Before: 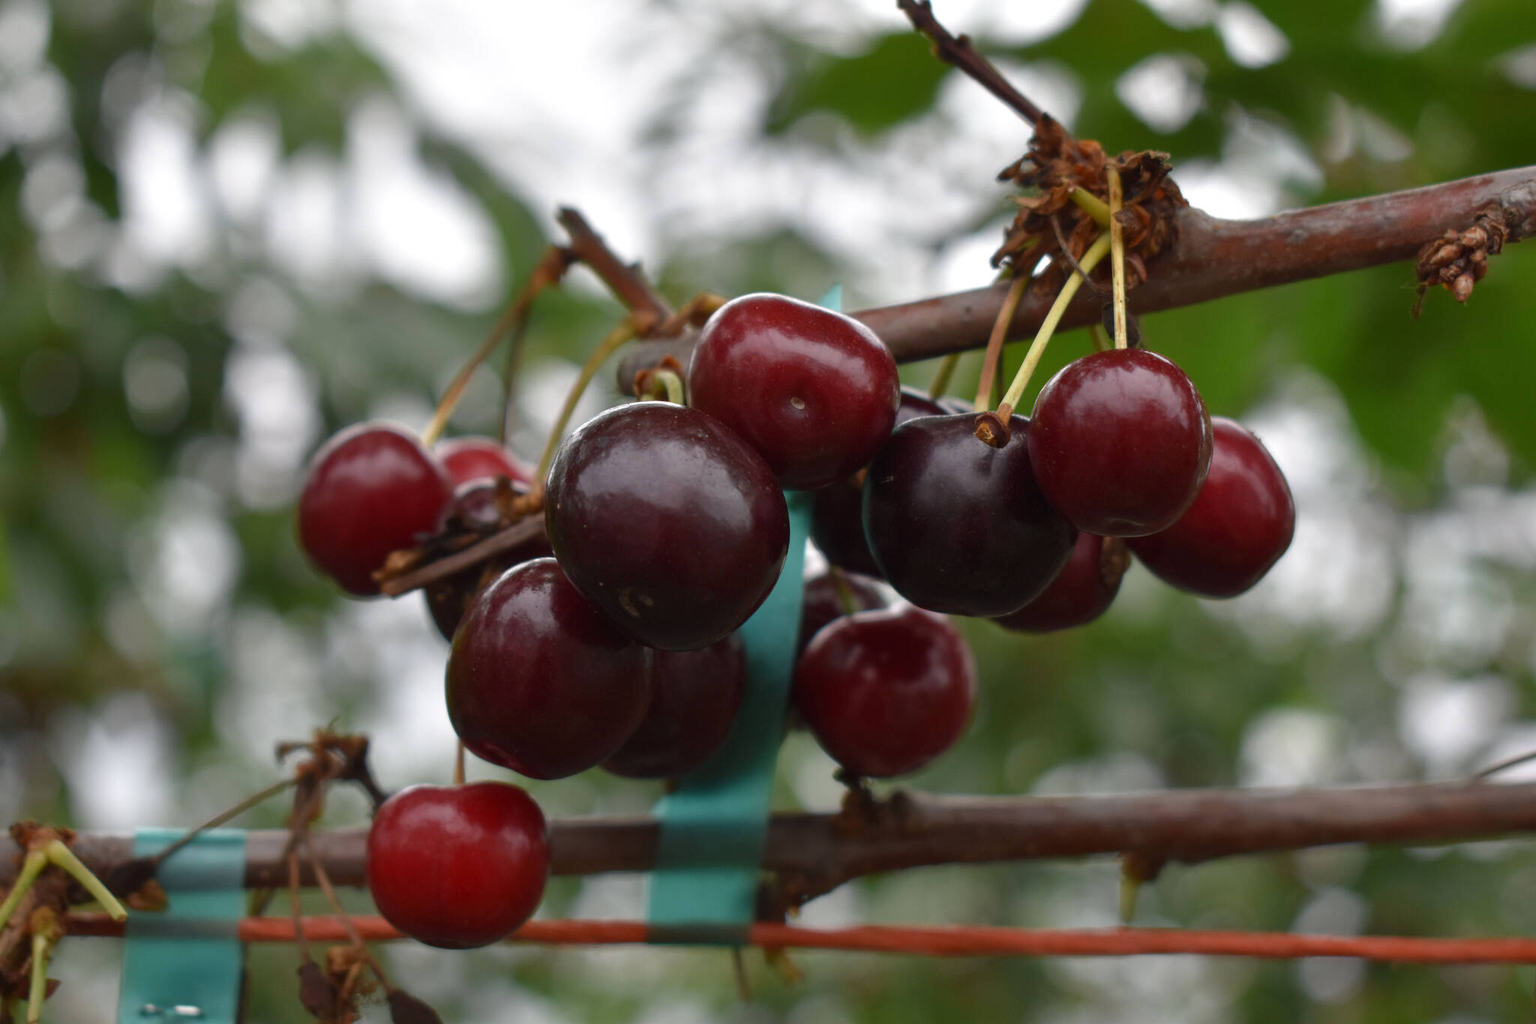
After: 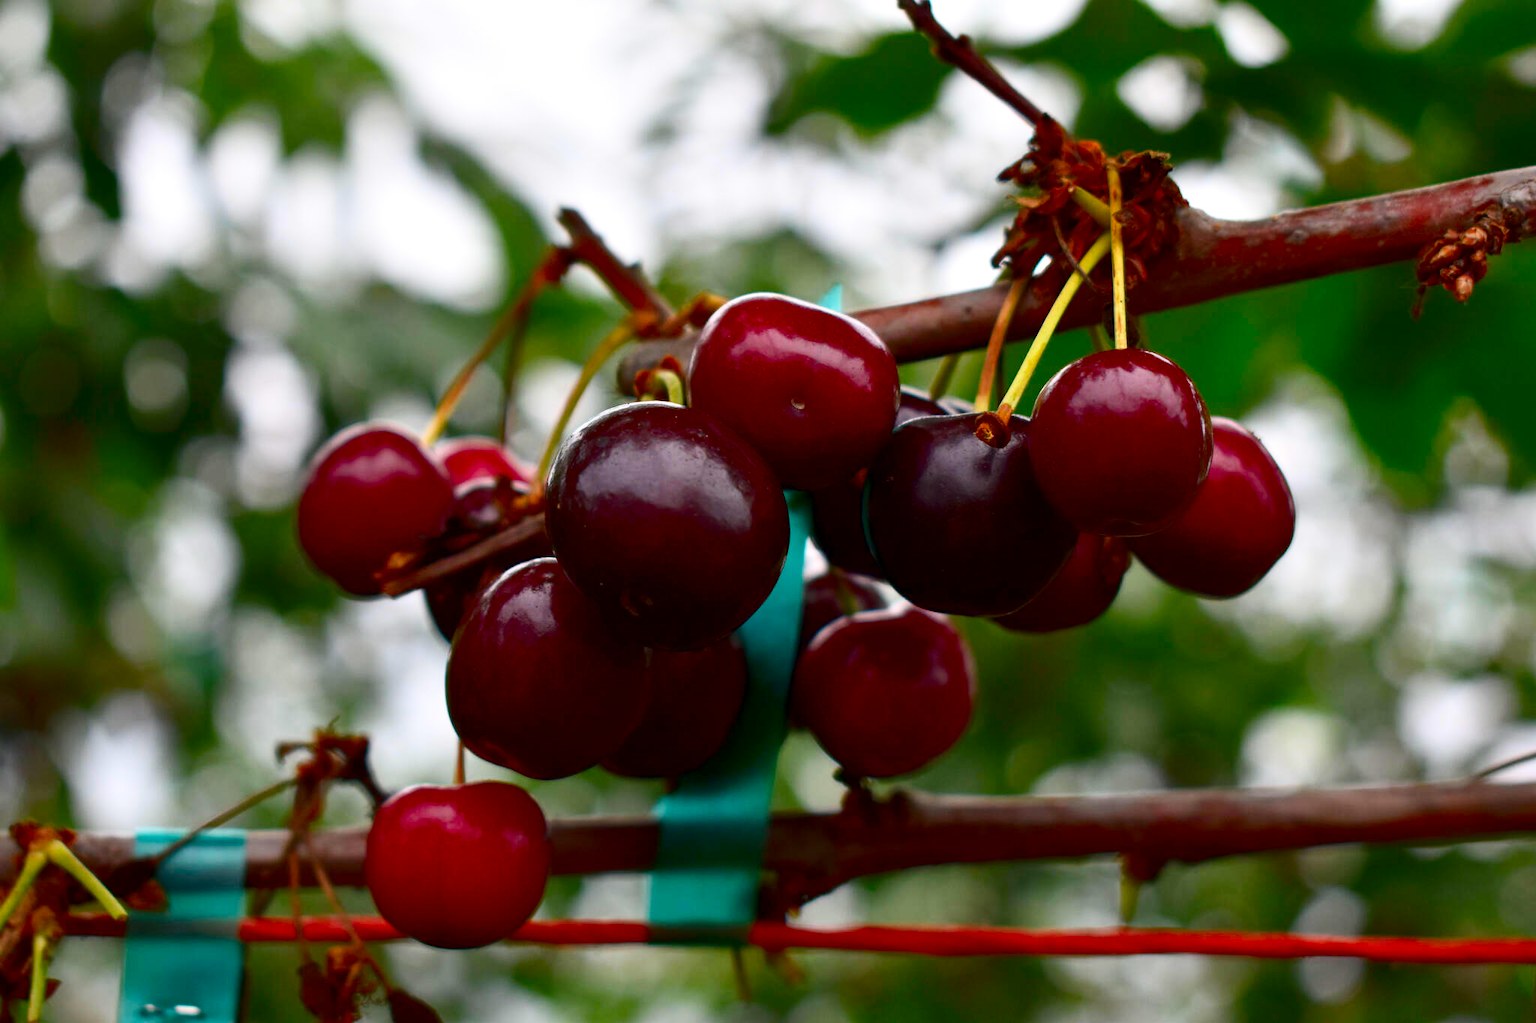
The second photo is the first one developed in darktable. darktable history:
exposure: black level correction 0.009, compensate highlight preservation false
contrast brightness saturation: contrast 0.258, brightness 0.022, saturation 0.861
